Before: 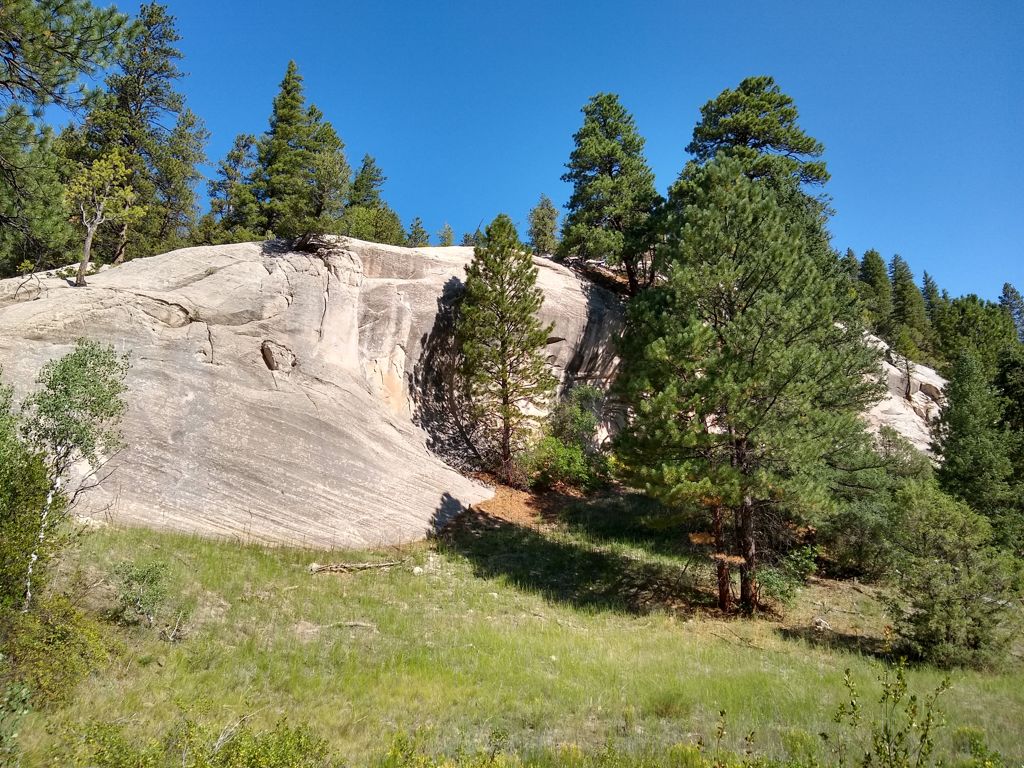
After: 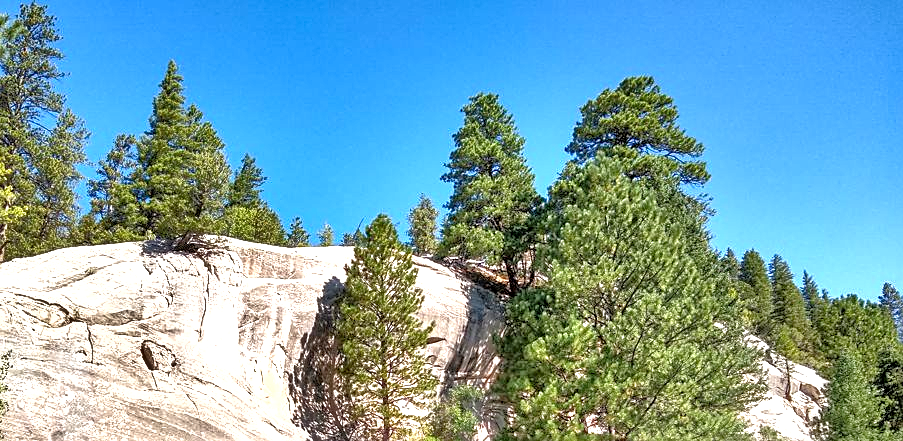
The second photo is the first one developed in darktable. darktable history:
crop and rotate: left 11.792%, bottom 42.47%
shadows and highlights: soften with gaussian
exposure: black level correction 0, exposure 0.894 EV, compensate highlight preservation false
local contrast: detail 130%
sharpen: on, module defaults
tone equalizer: -7 EV 0.151 EV, -6 EV 0.607 EV, -5 EV 1.19 EV, -4 EV 1.34 EV, -3 EV 1.12 EV, -2 EV 0.6 EV, -1 EV 0.148 EV
